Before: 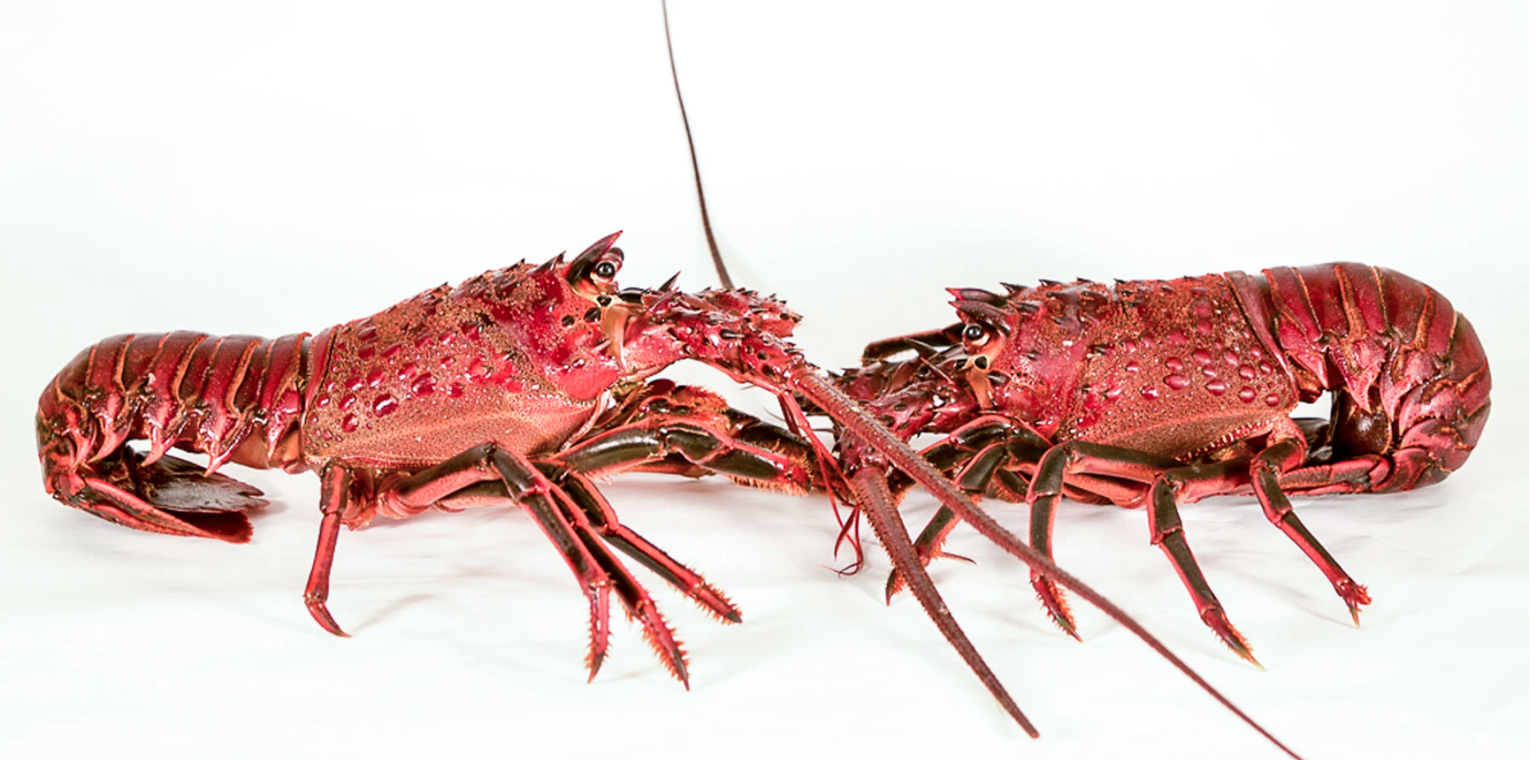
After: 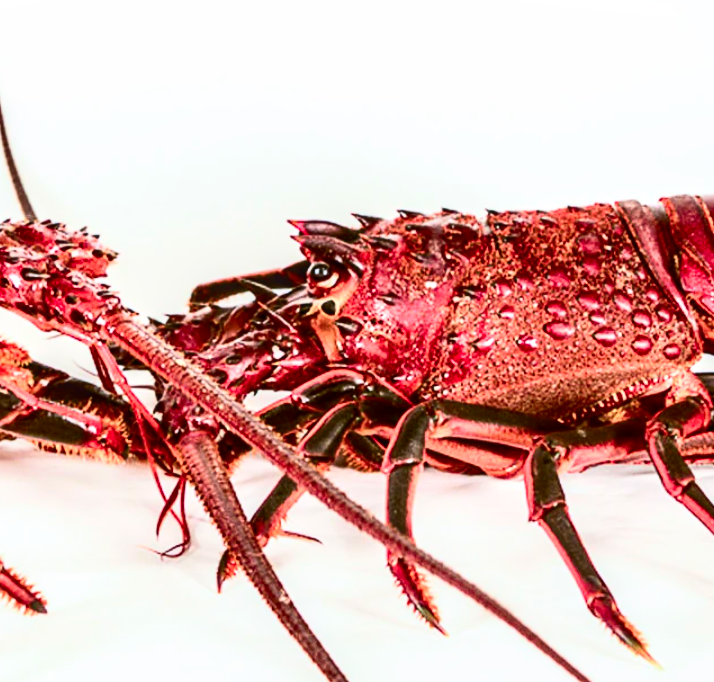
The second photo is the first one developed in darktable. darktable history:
local contrast: detail 130%
crop: left 45.721%, top 13.393%, right 14.118%, bottom 10.01%
tone equalizer: on, module defaults
contrast brightness saturation: contrast 0.4, brightness 0.05, saturation 0.25
